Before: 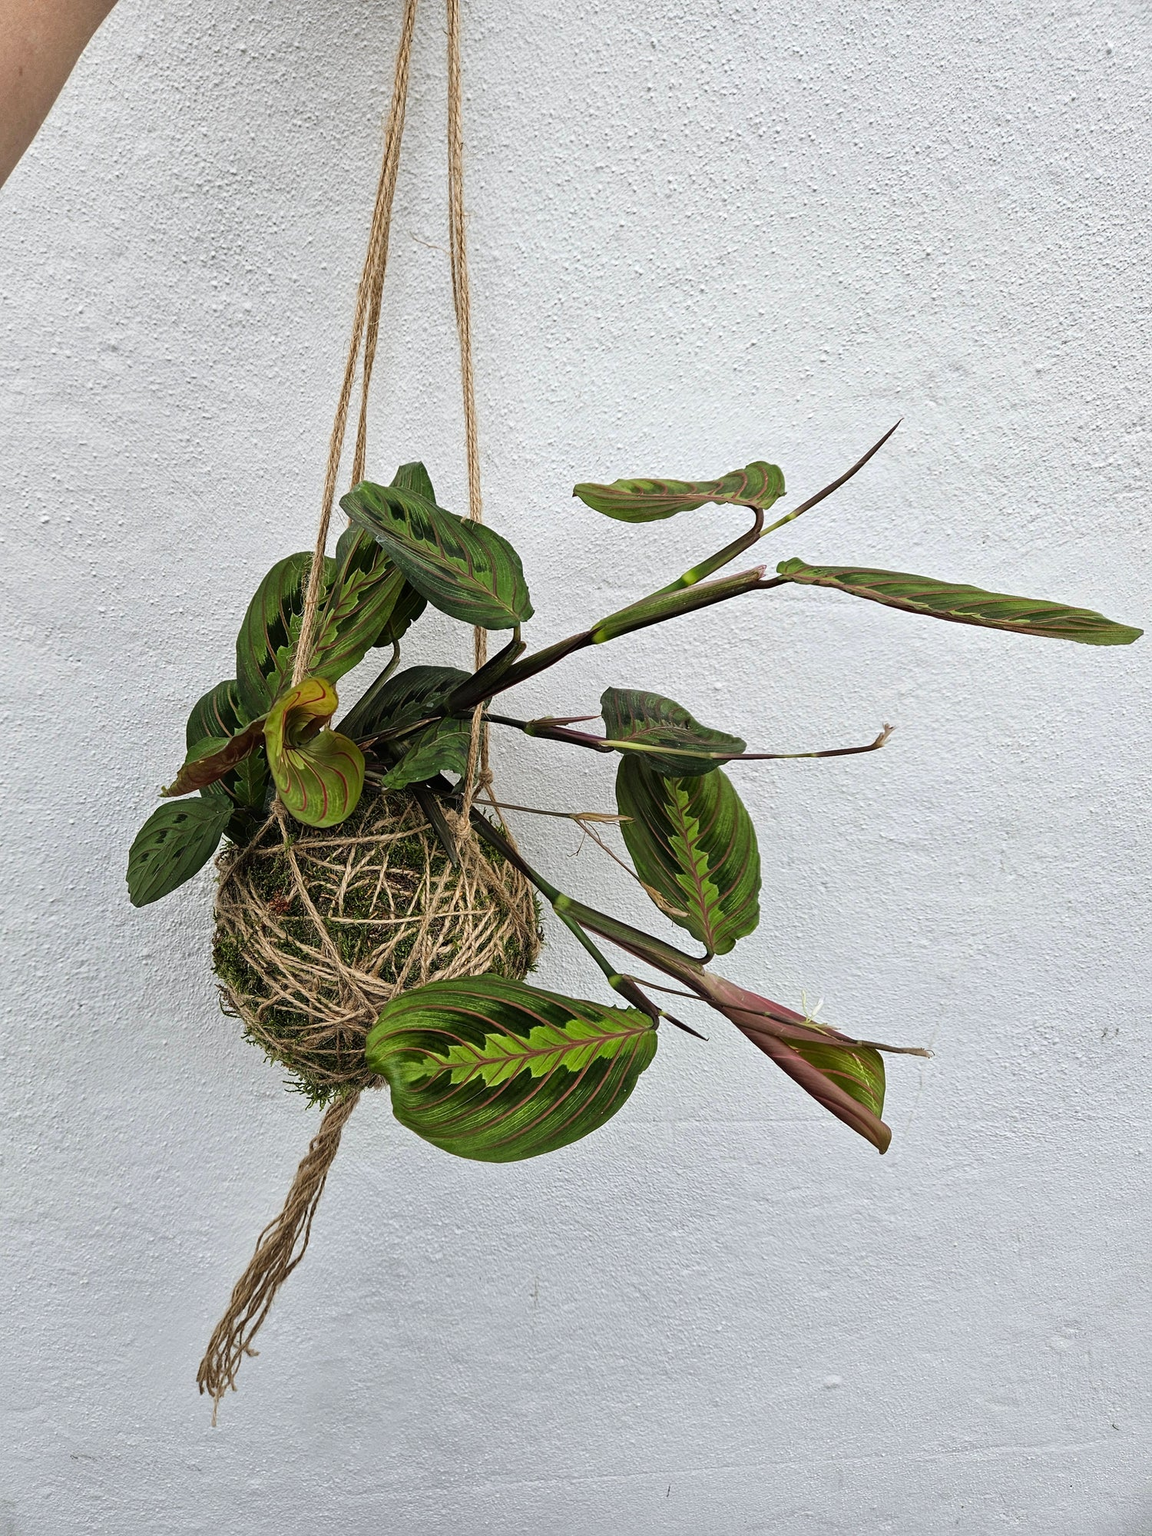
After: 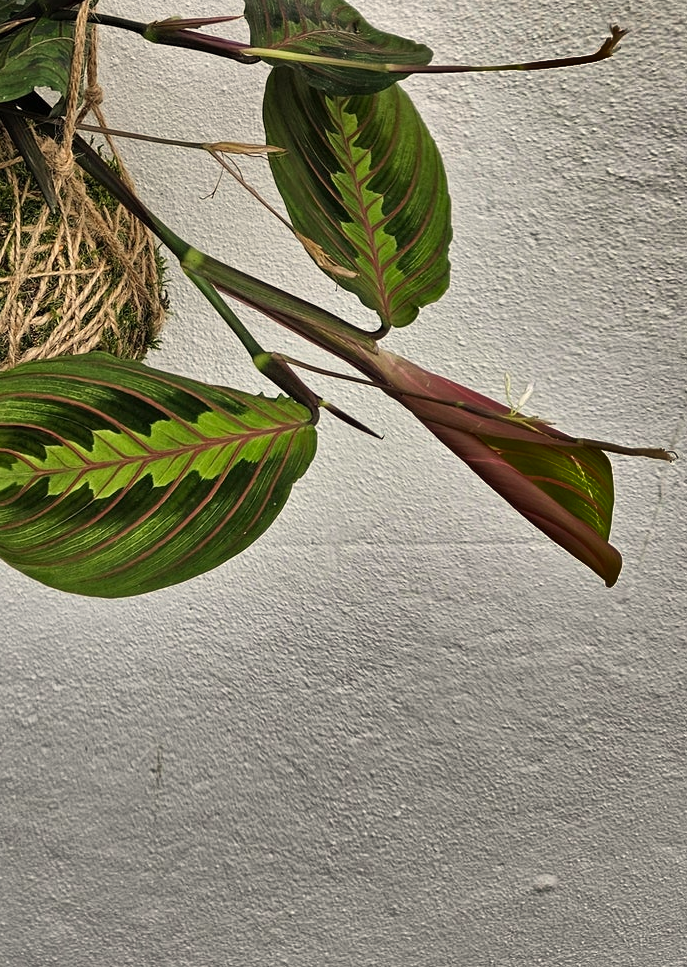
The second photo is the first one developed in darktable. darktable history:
crop: left 35.976%, top 45.819%, right 18.162%, bottom 5.807%
shadows and highlights: shadows 24.5, highlights -78.15, soften with gaussian
white balance: red 1.045, blue 0.932
